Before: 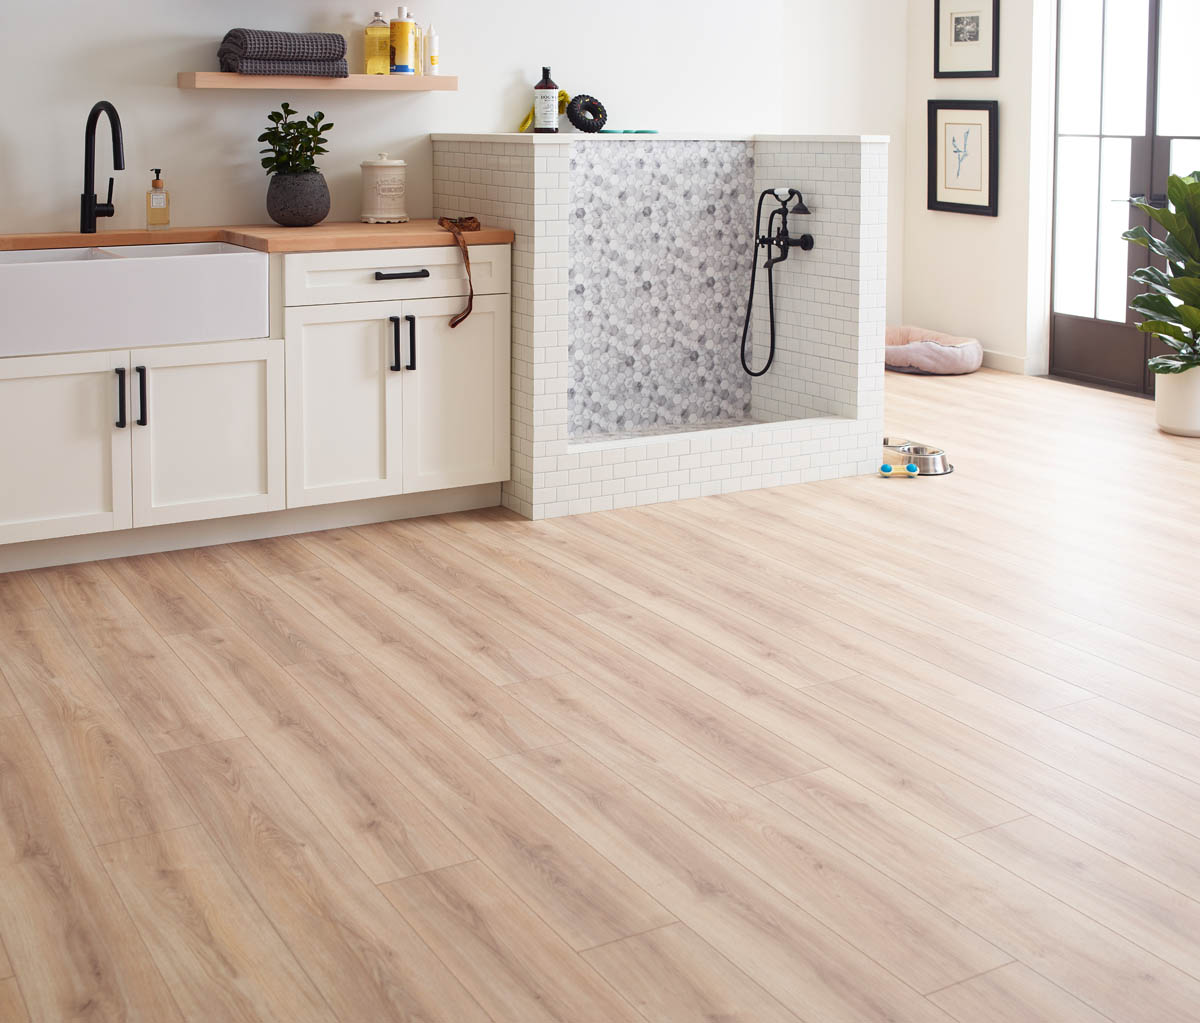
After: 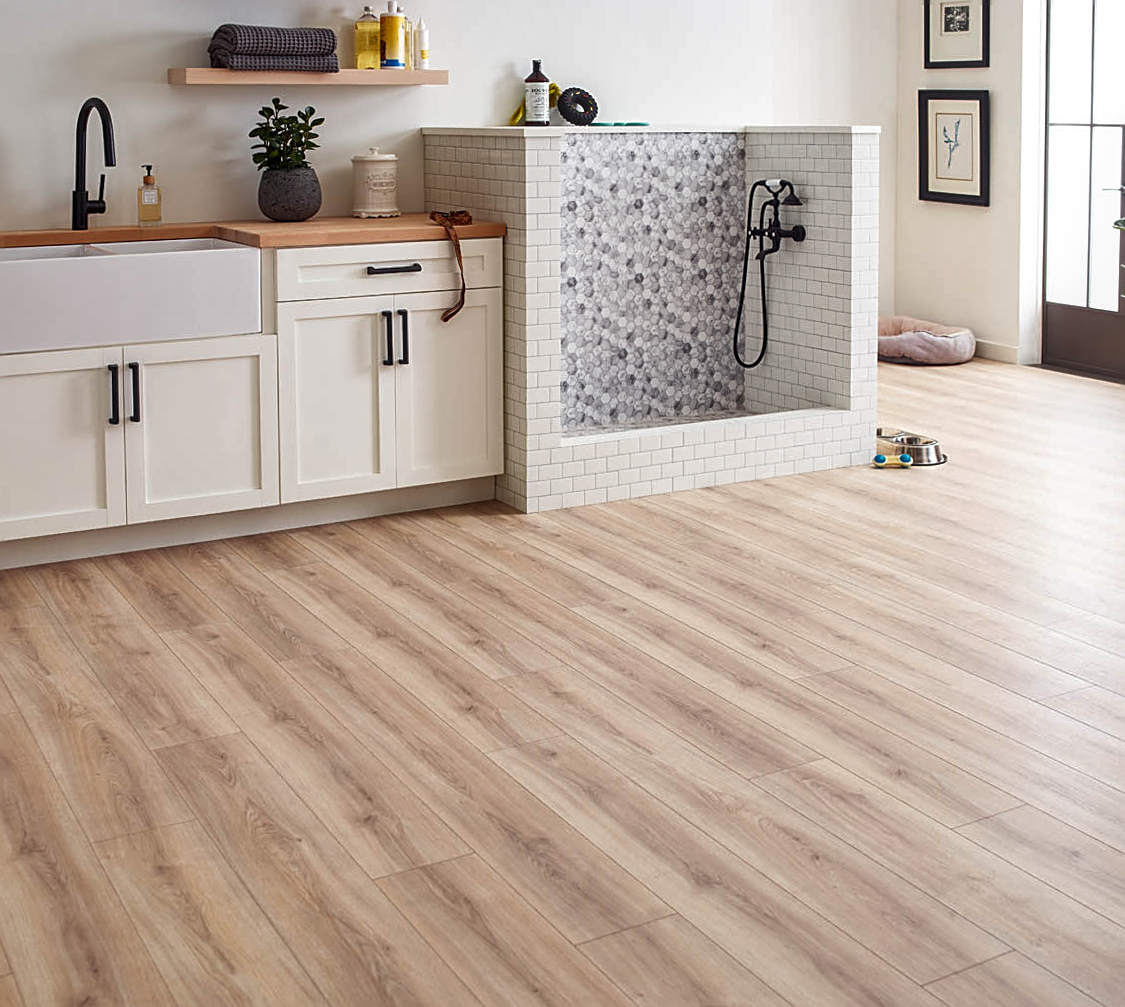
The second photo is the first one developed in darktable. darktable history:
crop and rotate: right 5.167%
sharpen: on, module defaults
rotate and perspective: rotation -0.45°, automatic cropping original format, crop left 0.008, crop right 0.992, crop top 0.012, crop bottom 0.988
local contrast: on, module defaults
shadows and highlights: low approximation 0.01, soften with gaussian
